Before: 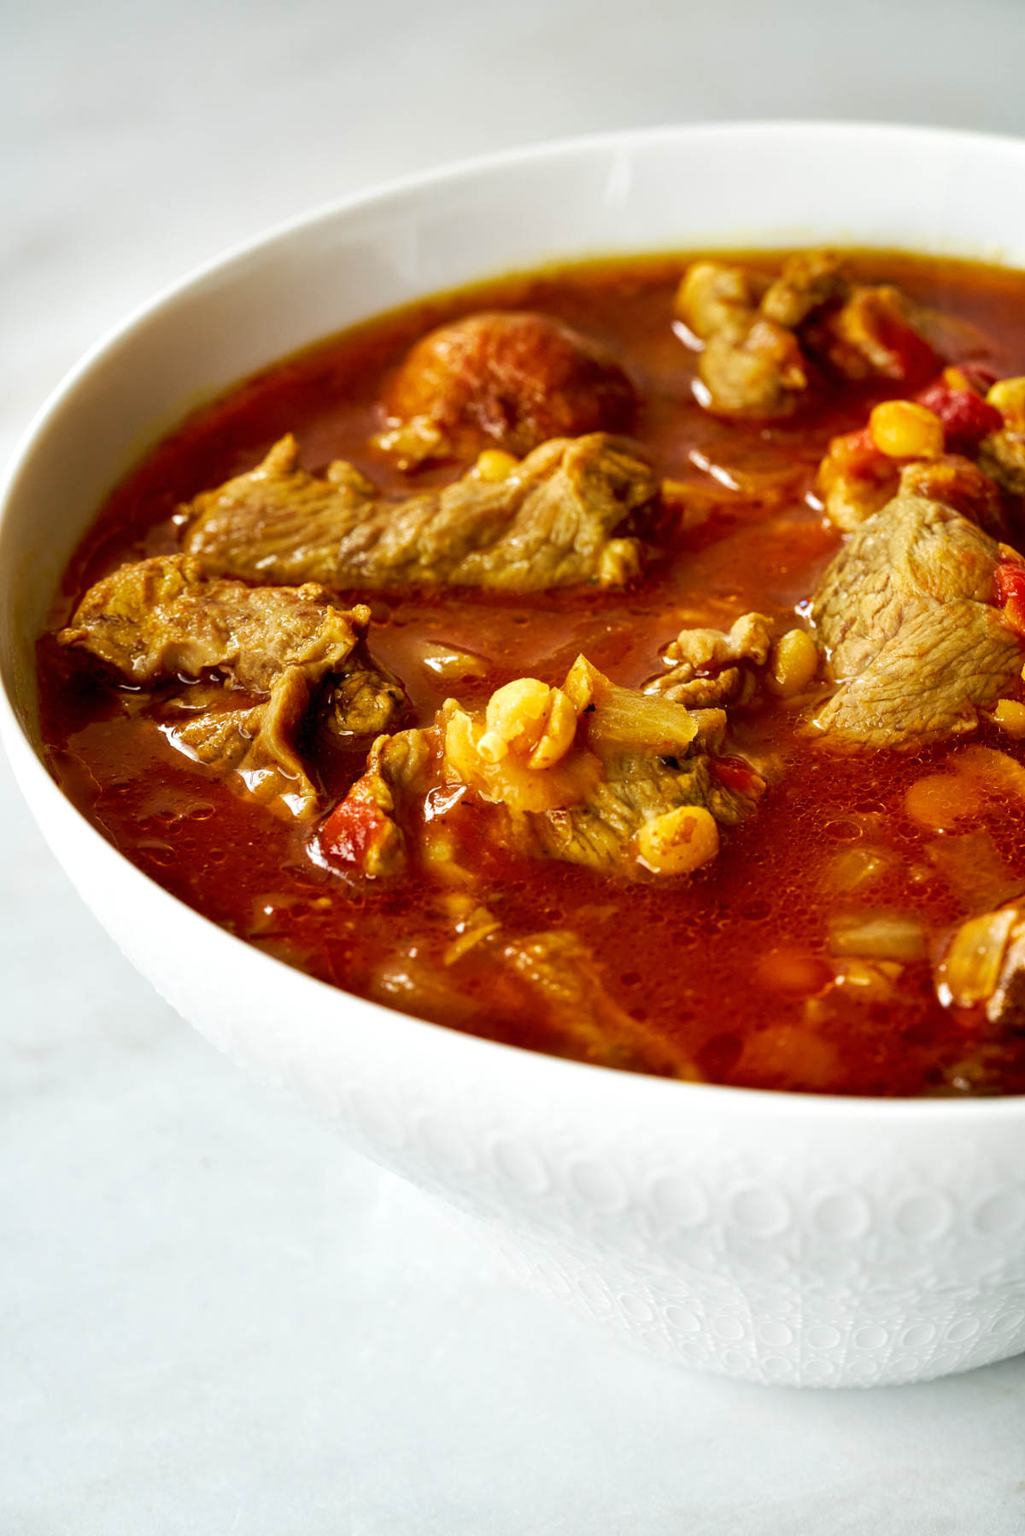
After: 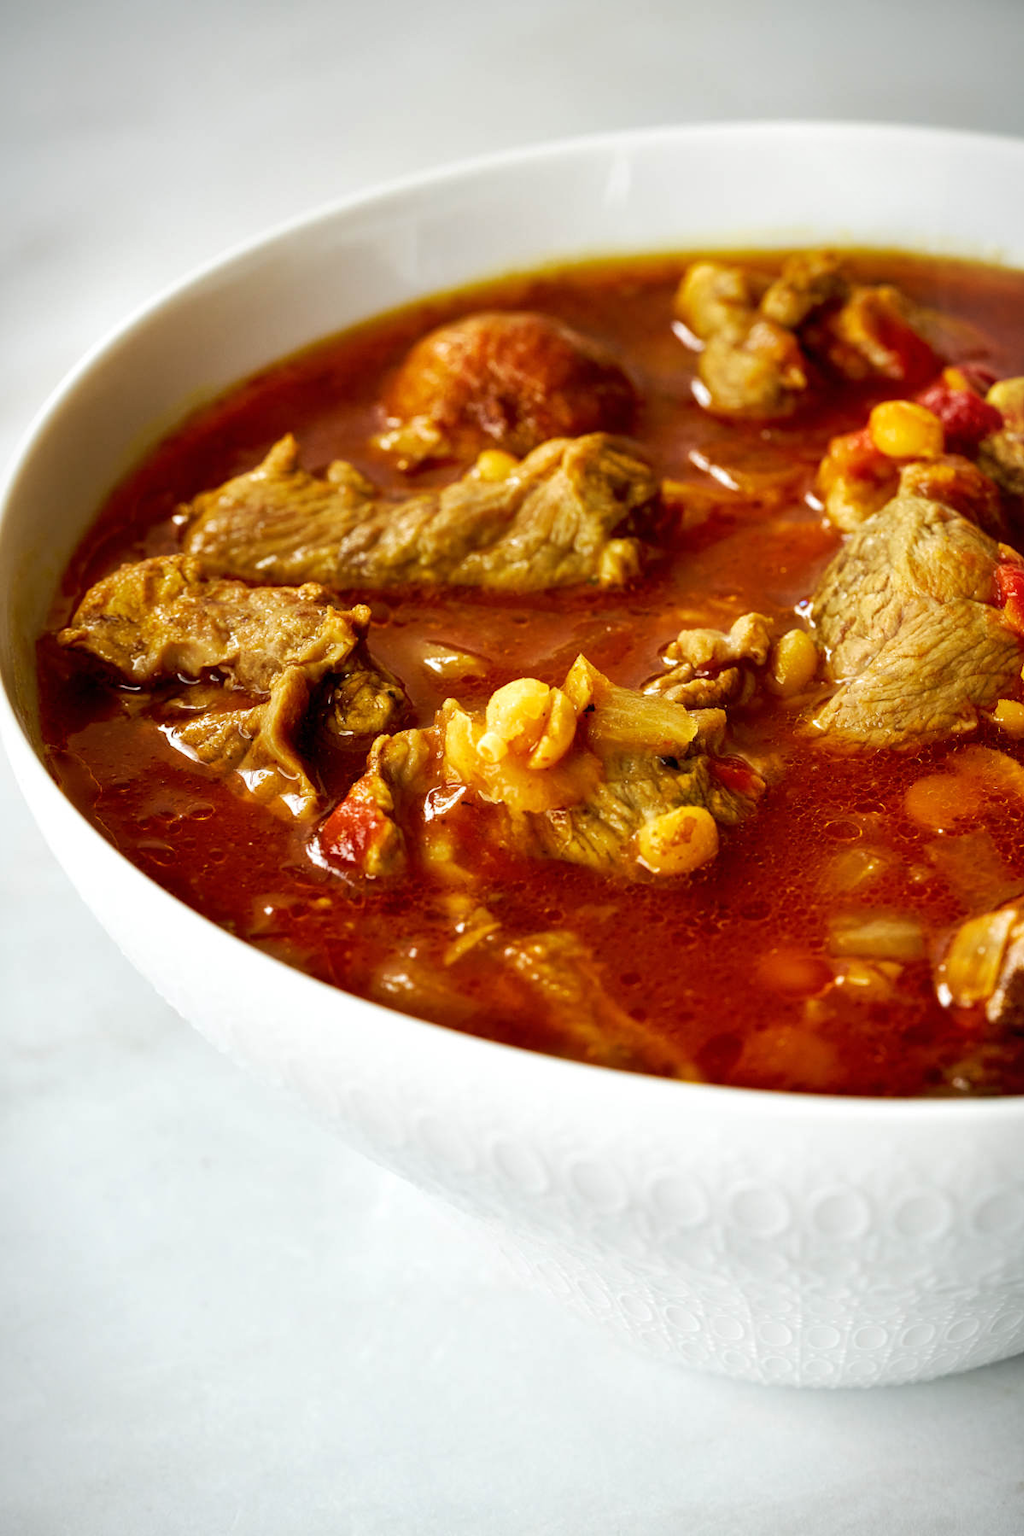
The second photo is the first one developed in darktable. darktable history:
vignetting: fall-off start 99.79%, fall-off radius 65.38%, brightness -0.535, saturation -0.514, automatic ratio true
